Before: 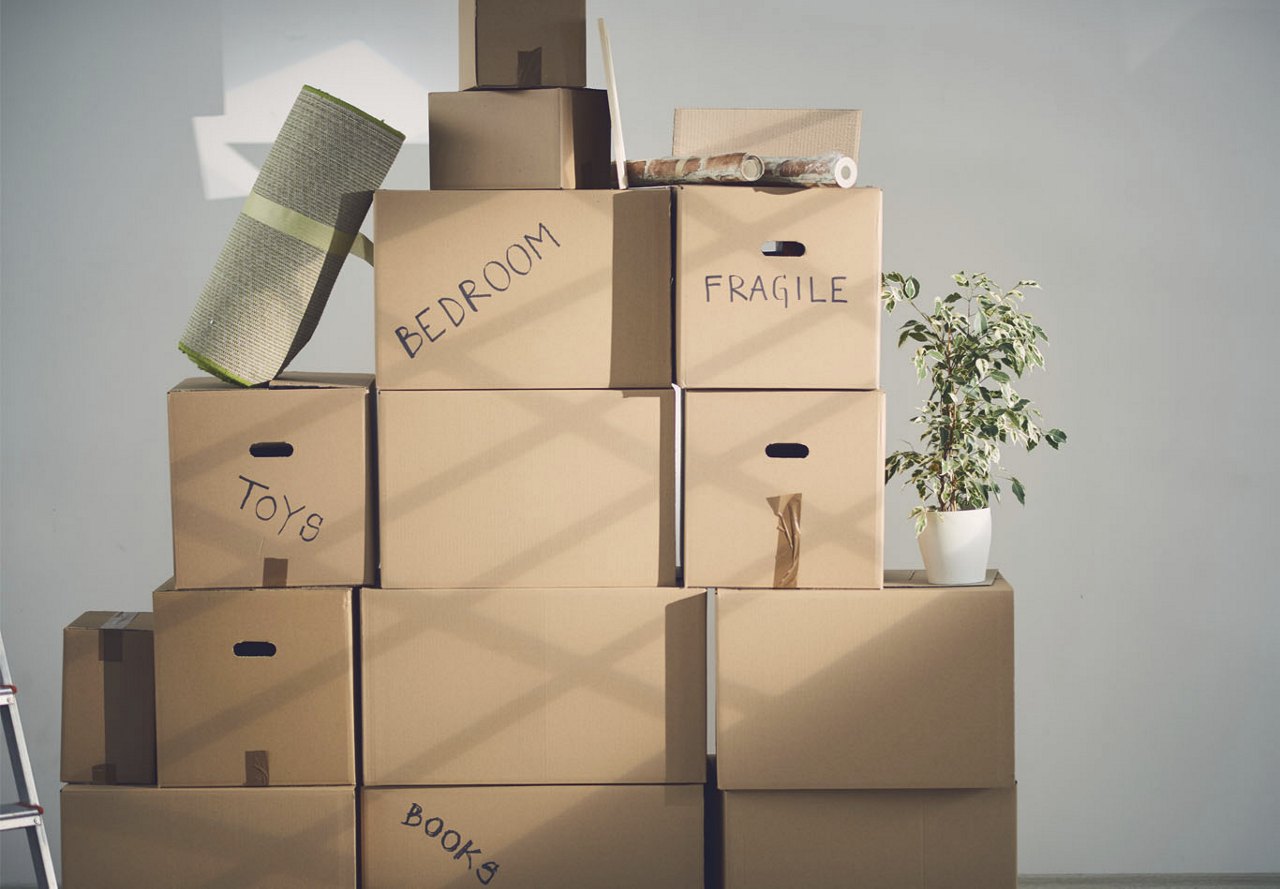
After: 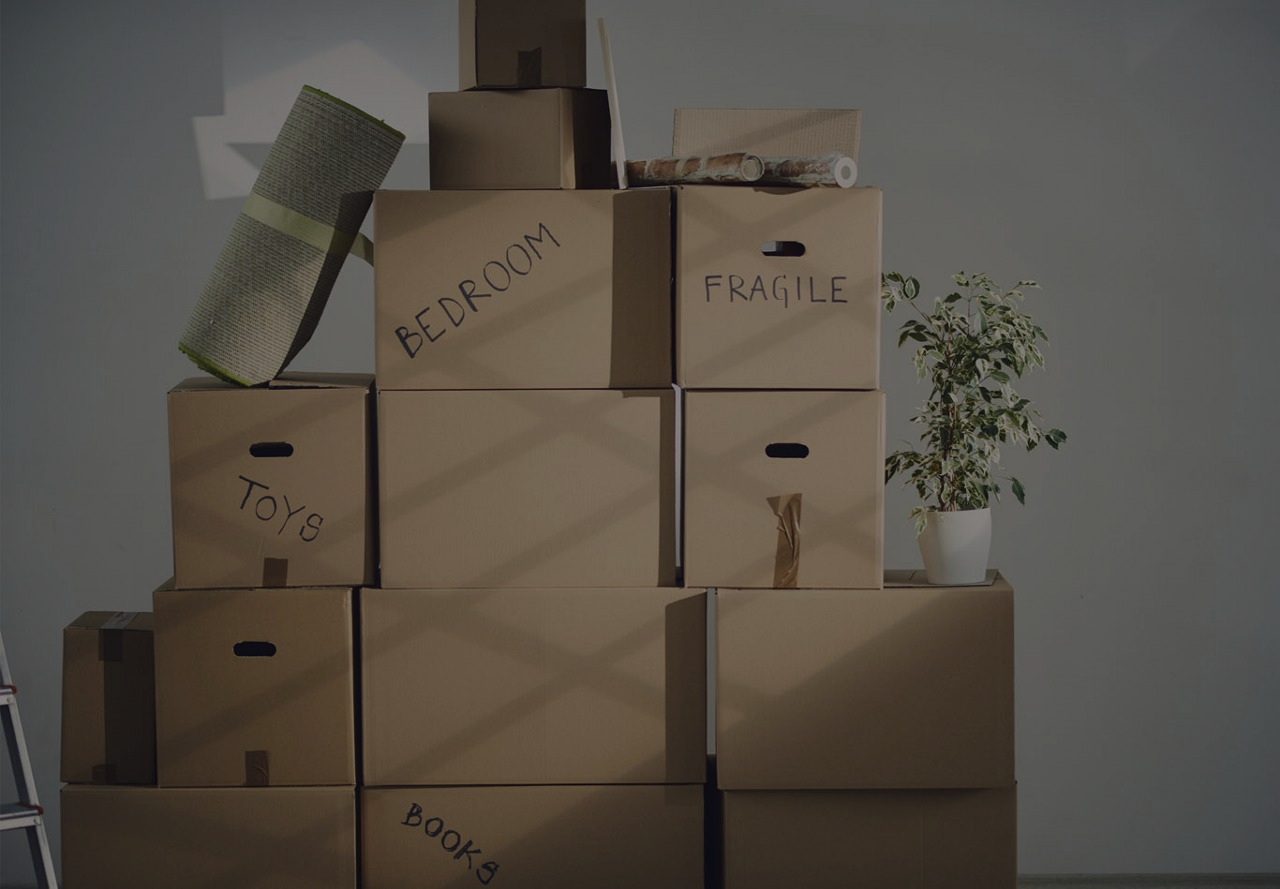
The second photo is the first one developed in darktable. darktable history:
exposure: exposure -2.022 EV, compensate exposure bias true, compensate highlight preservation false
